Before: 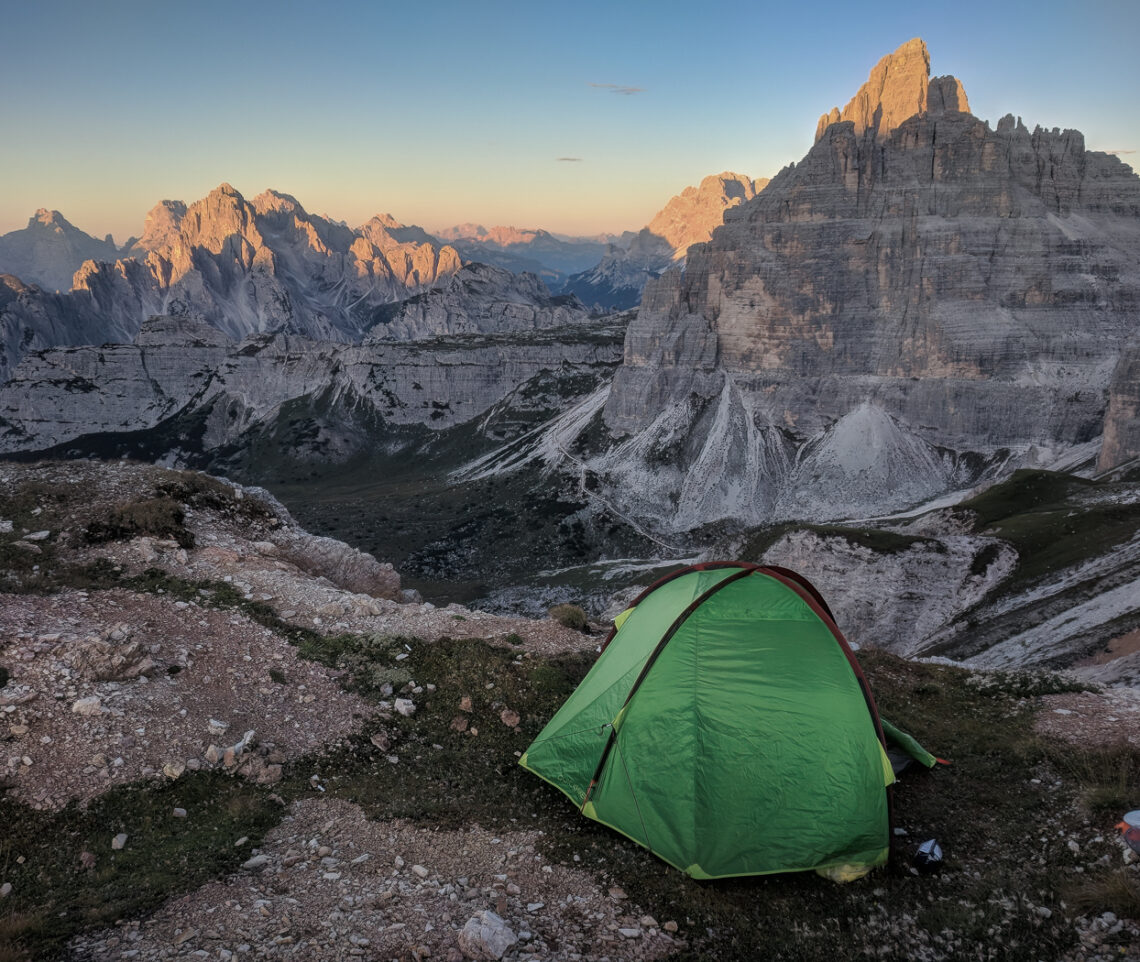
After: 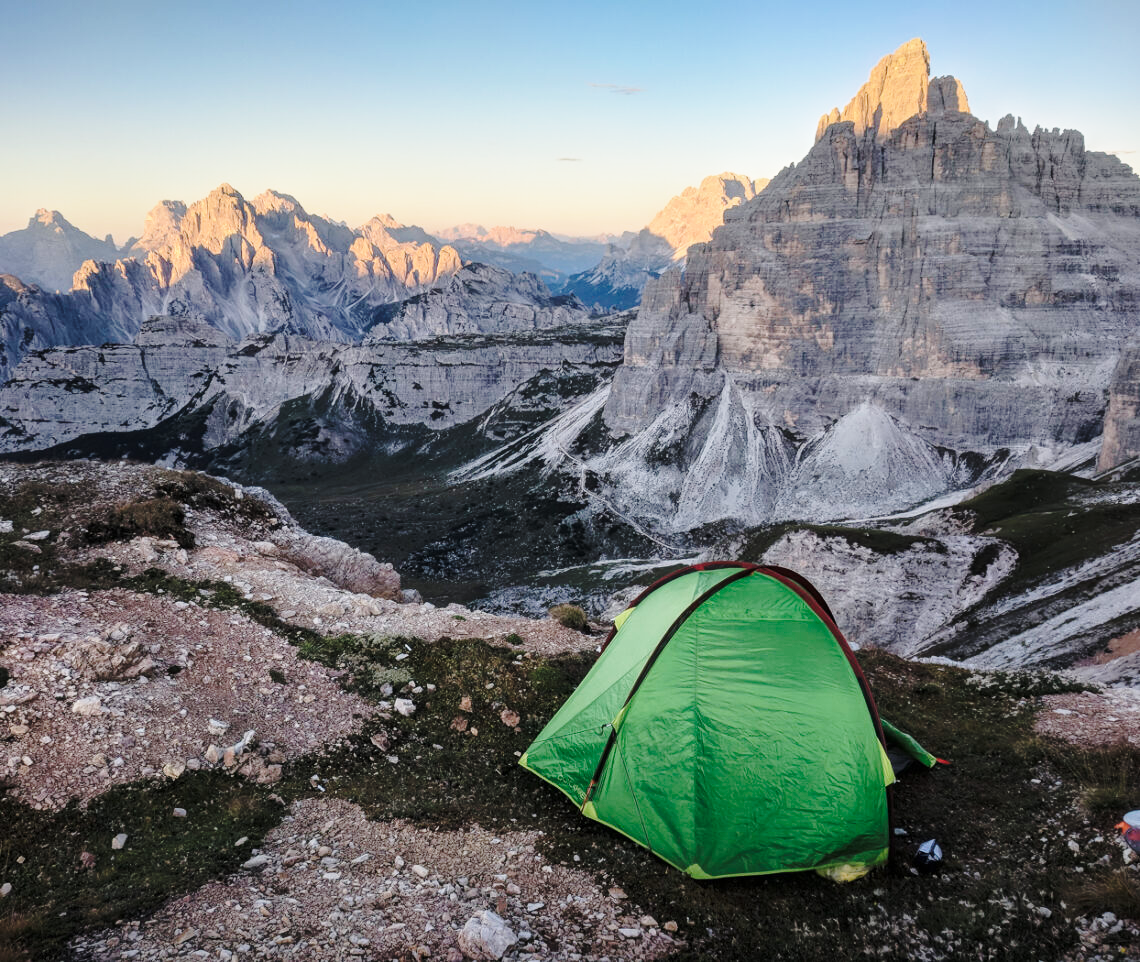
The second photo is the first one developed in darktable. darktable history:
base curve: curves: ch0 [(0, 0) (0.032, 0.037) (0.105, 0.228) (0.435, 0.76) (0.856, 0.983) (1, 1)], preserve colors none
vibrance: on, module defaults
